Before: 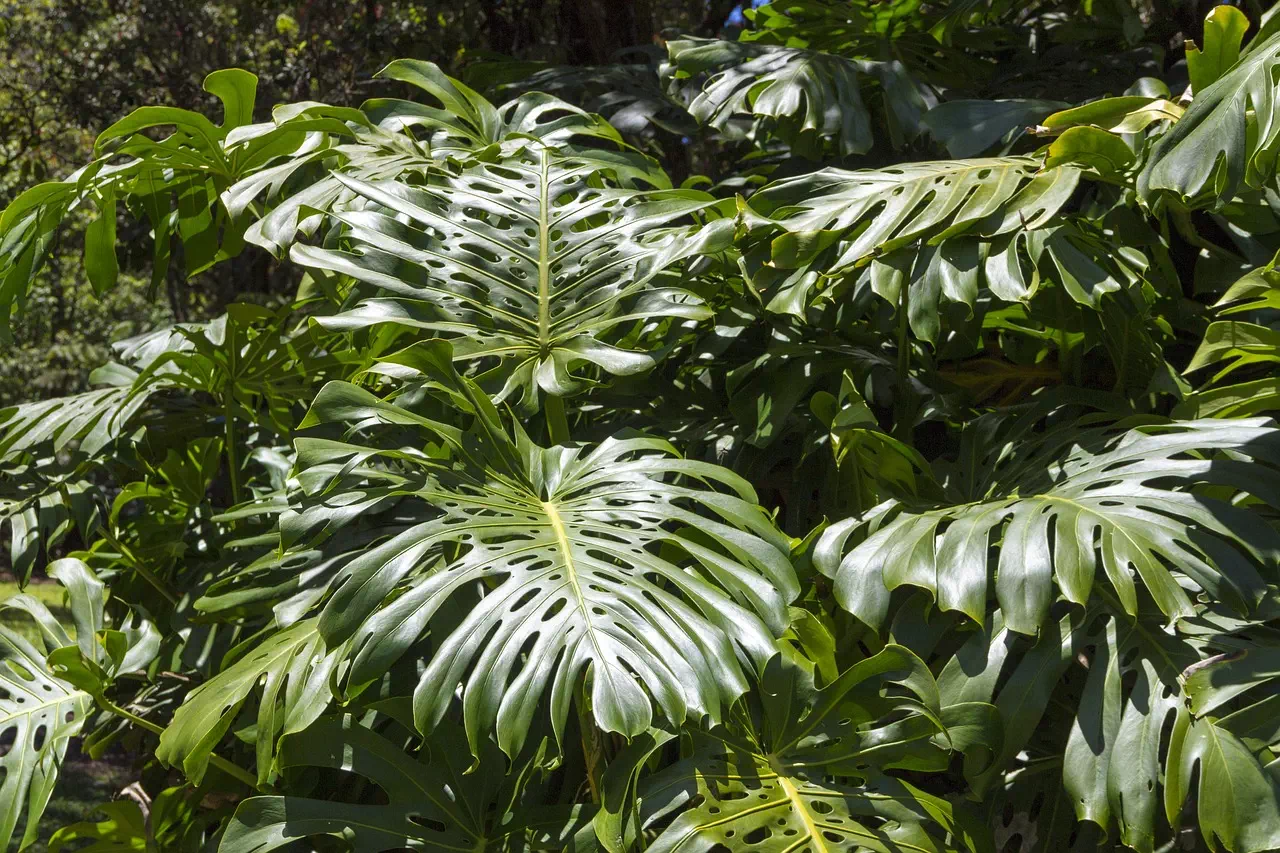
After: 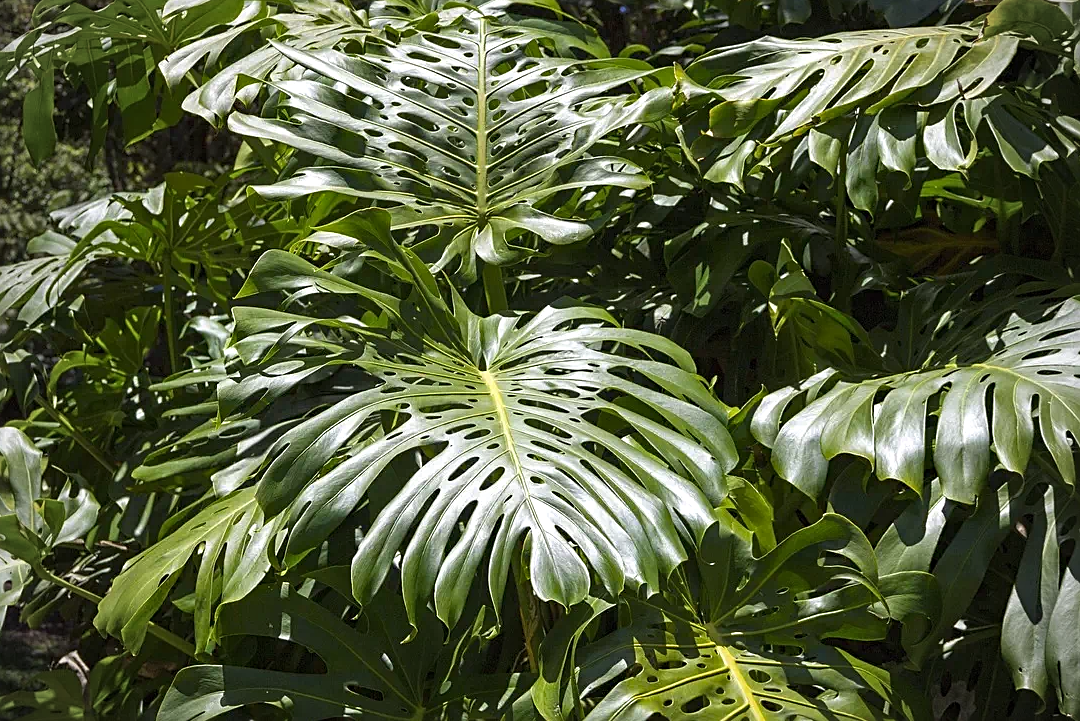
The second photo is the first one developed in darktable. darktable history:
crop and rotate: left 4.913%, top 15.449%, right 10.695%
haze removal: compatibility mode true, adaptive false
vignetting: on, module defaults
sharpen: on, module defaults
base curve: preserve colors none
